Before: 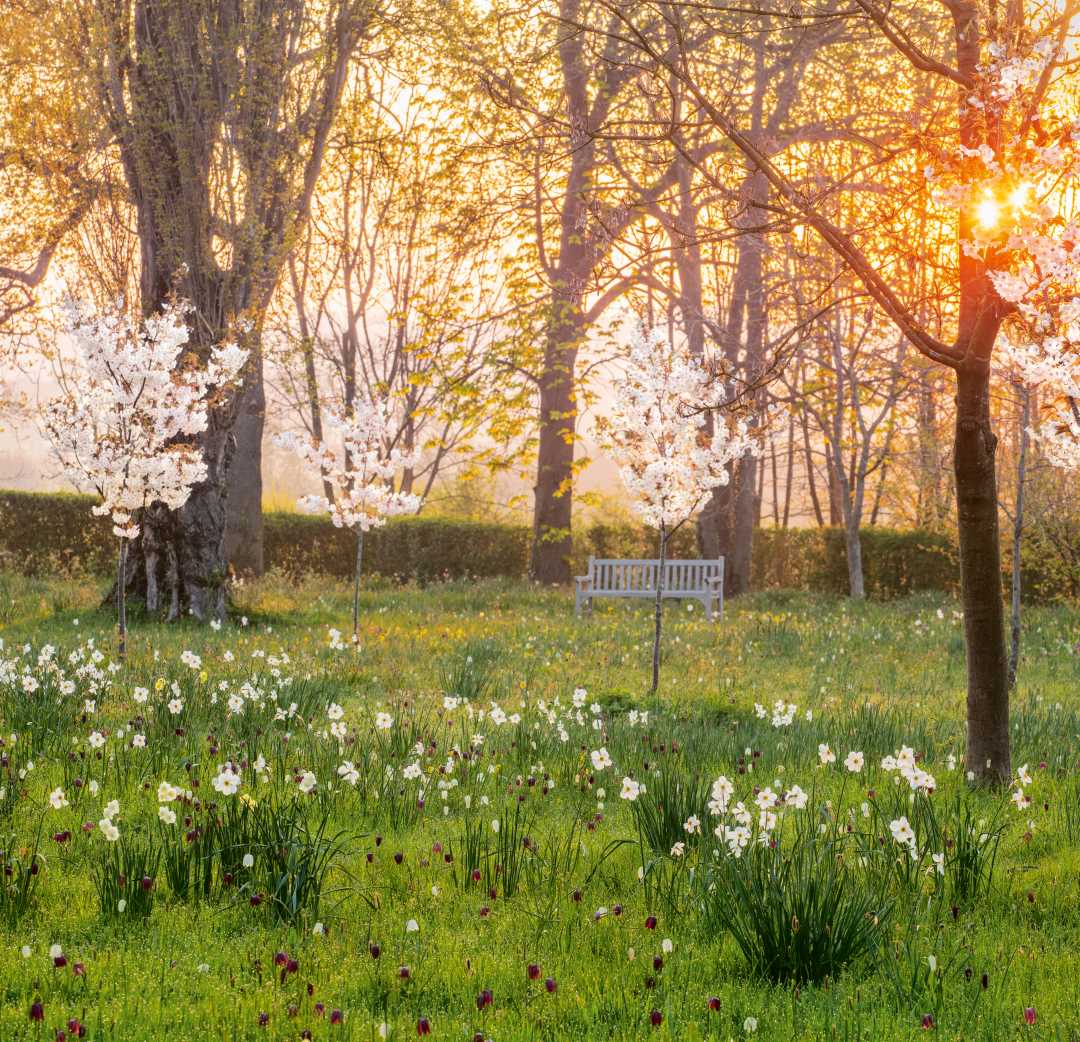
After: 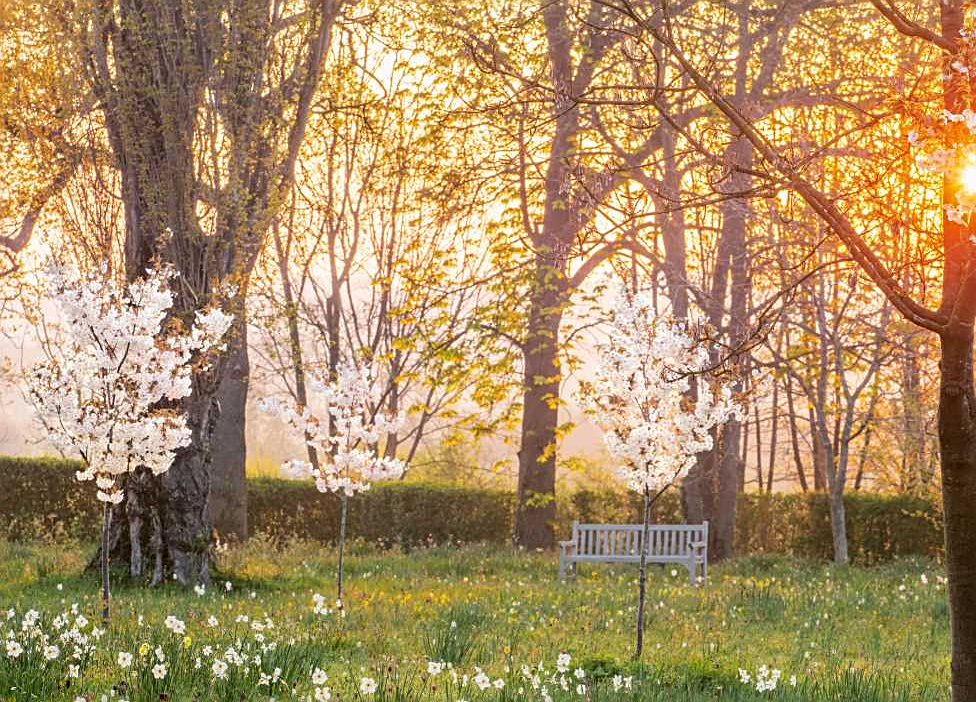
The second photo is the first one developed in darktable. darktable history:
sharpen: on, module defaults
crop: left 1.509%, top 3.452%, right 7.696%, bottom 28.452%
